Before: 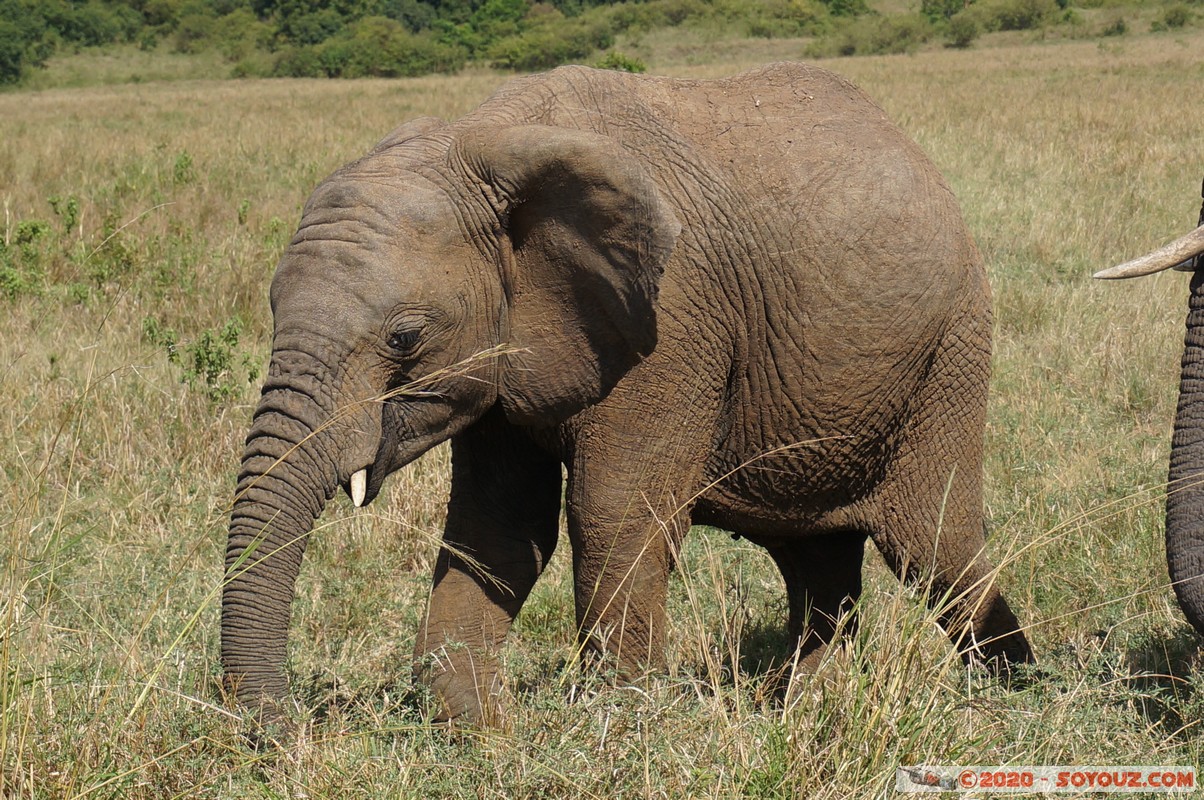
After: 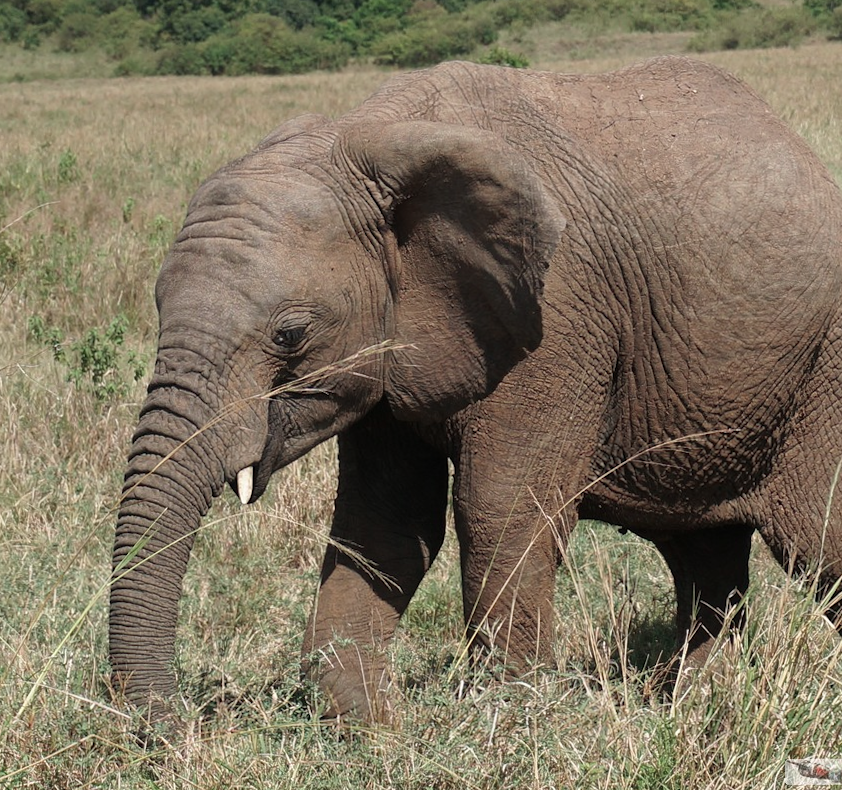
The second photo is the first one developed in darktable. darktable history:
color contrast: blue-yellow contrast 0.7
crop and rotate: left 9.061%, right 20.142%
rotate and perspective: rotation -0.45°, automatic cropping original format, crop left 0.008, crop right 0.992, crop top 0.012, crop bottom 0.988
shadows and highlights: shadows 0, highlights 40
